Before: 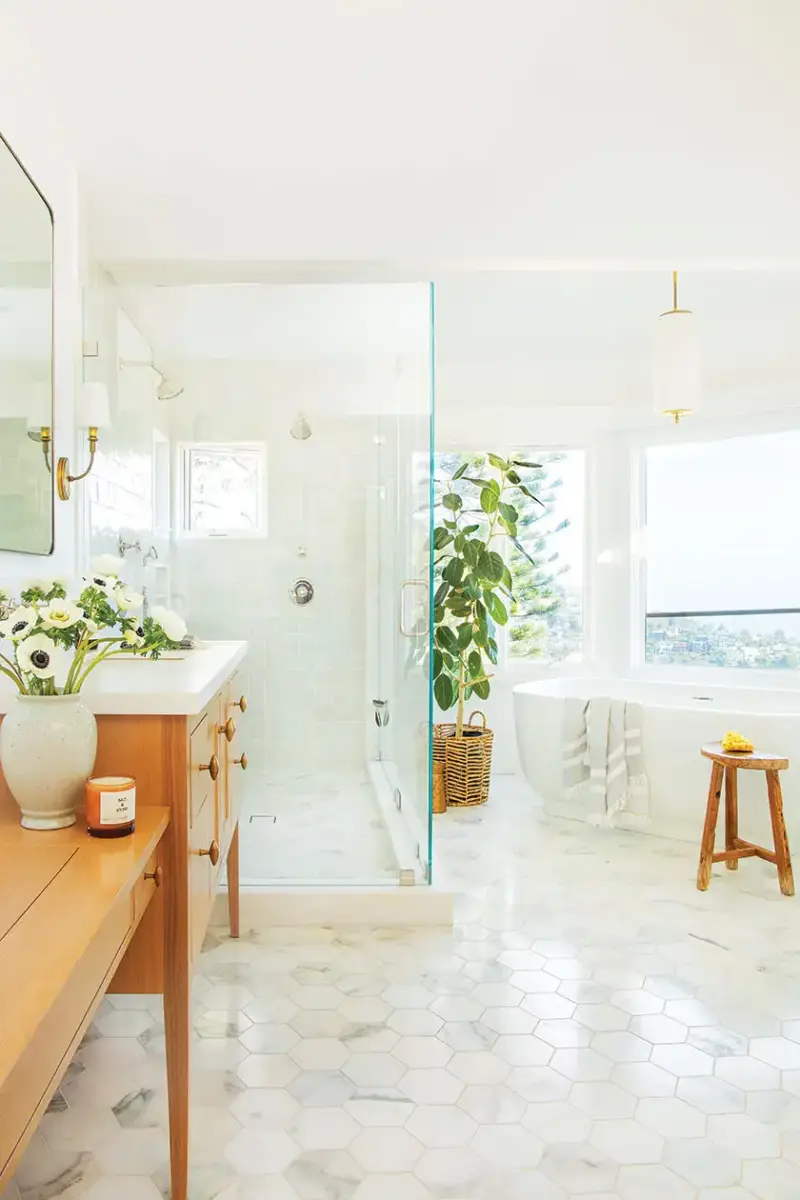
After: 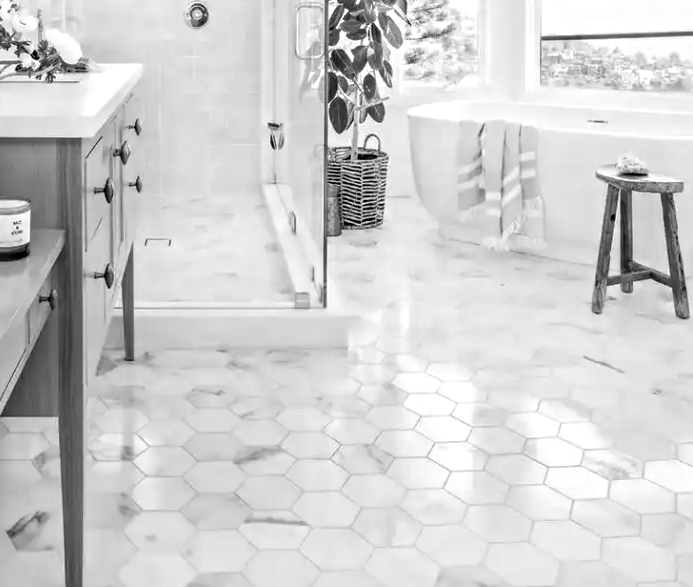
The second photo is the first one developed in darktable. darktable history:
monochrome: a -3.63, b -0.465
crop and rotate: left 13.306%, top 48.129%, bottom 2.928%
contrast equalizer: y [[0.511, 0.558, 0.631, 0.632, 0.559, 0.512], [0.5 ×6], [0.507, 0.559, 0.627, 0.644, 0.647, 0.647], [0 ×6], [0 ×6]]
local contrast: on, module defaults
